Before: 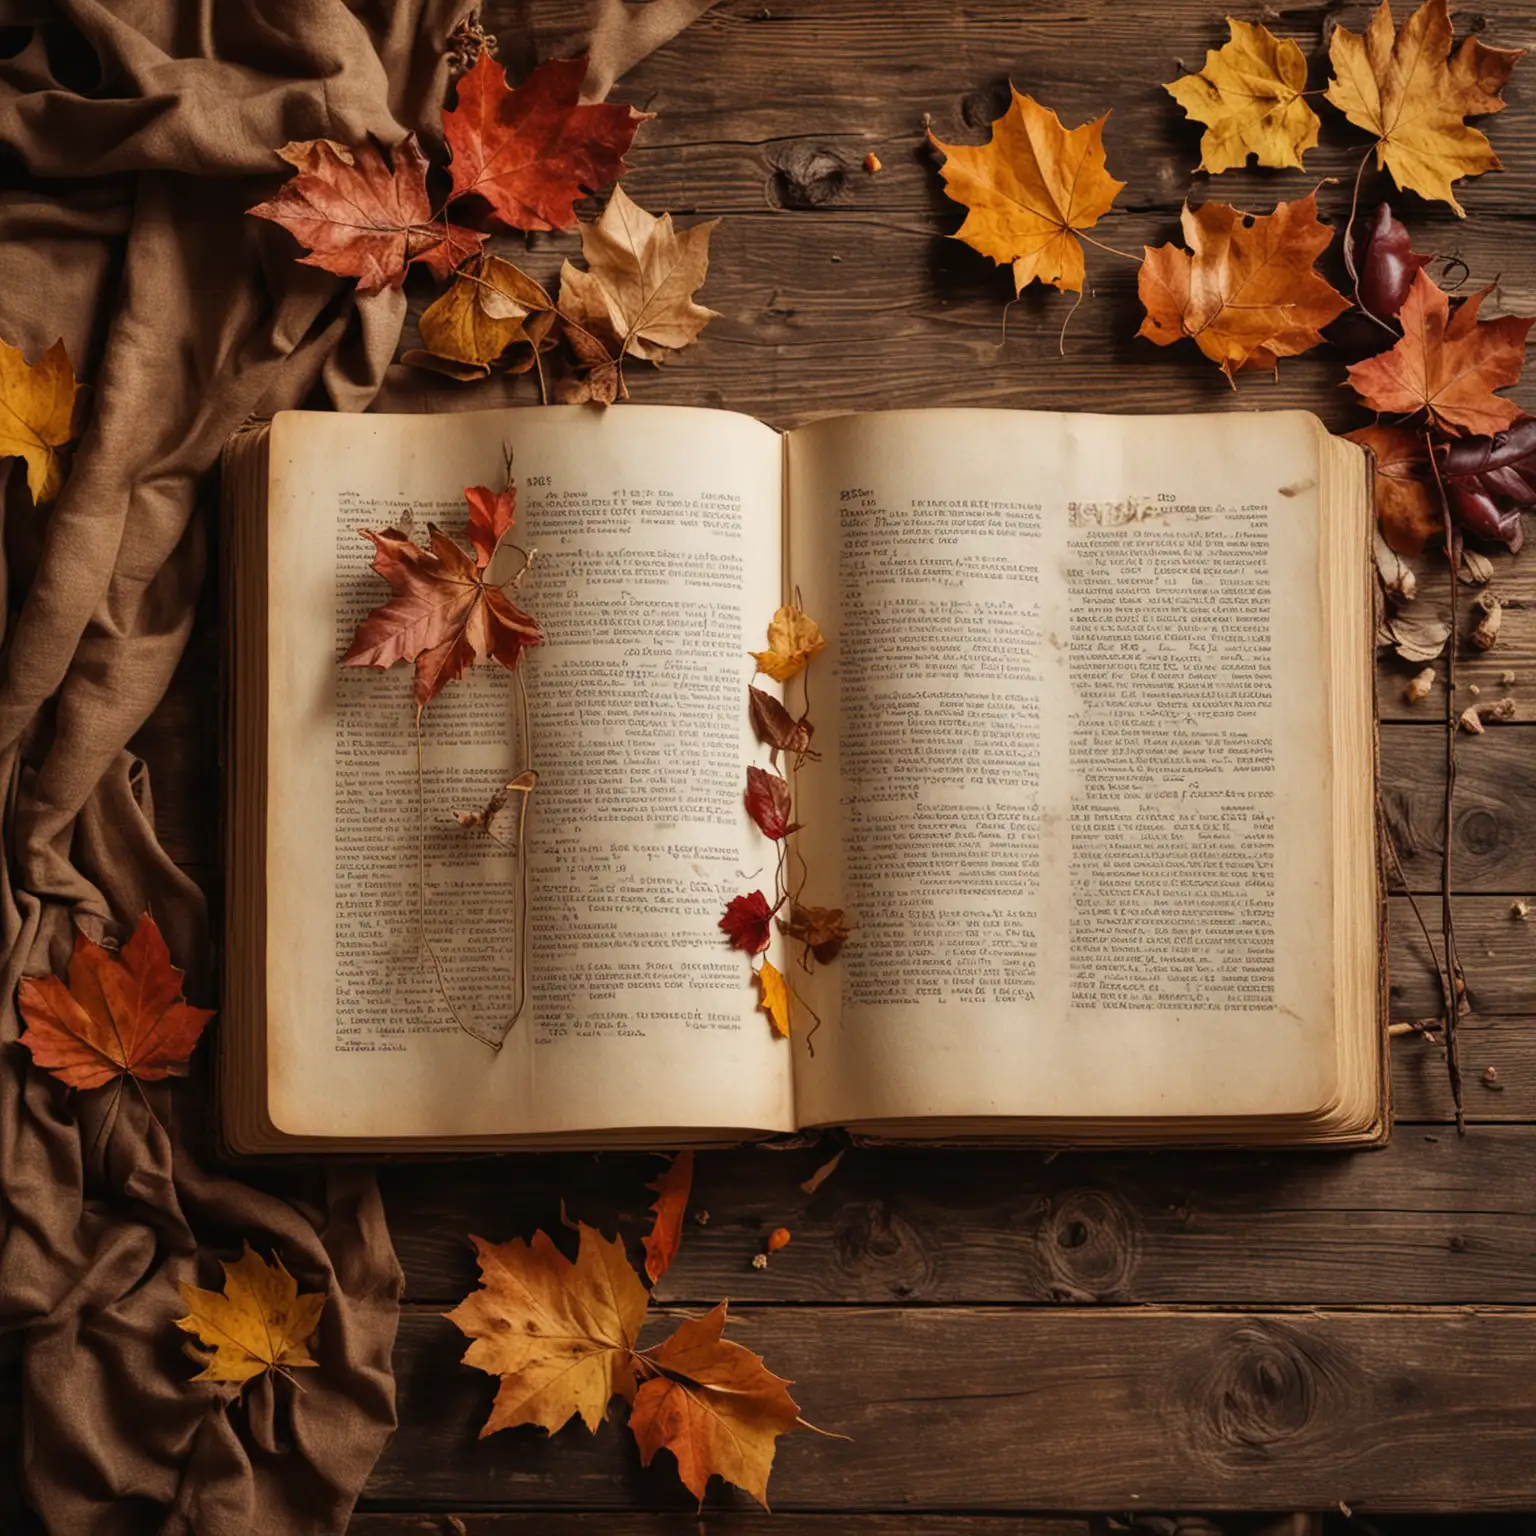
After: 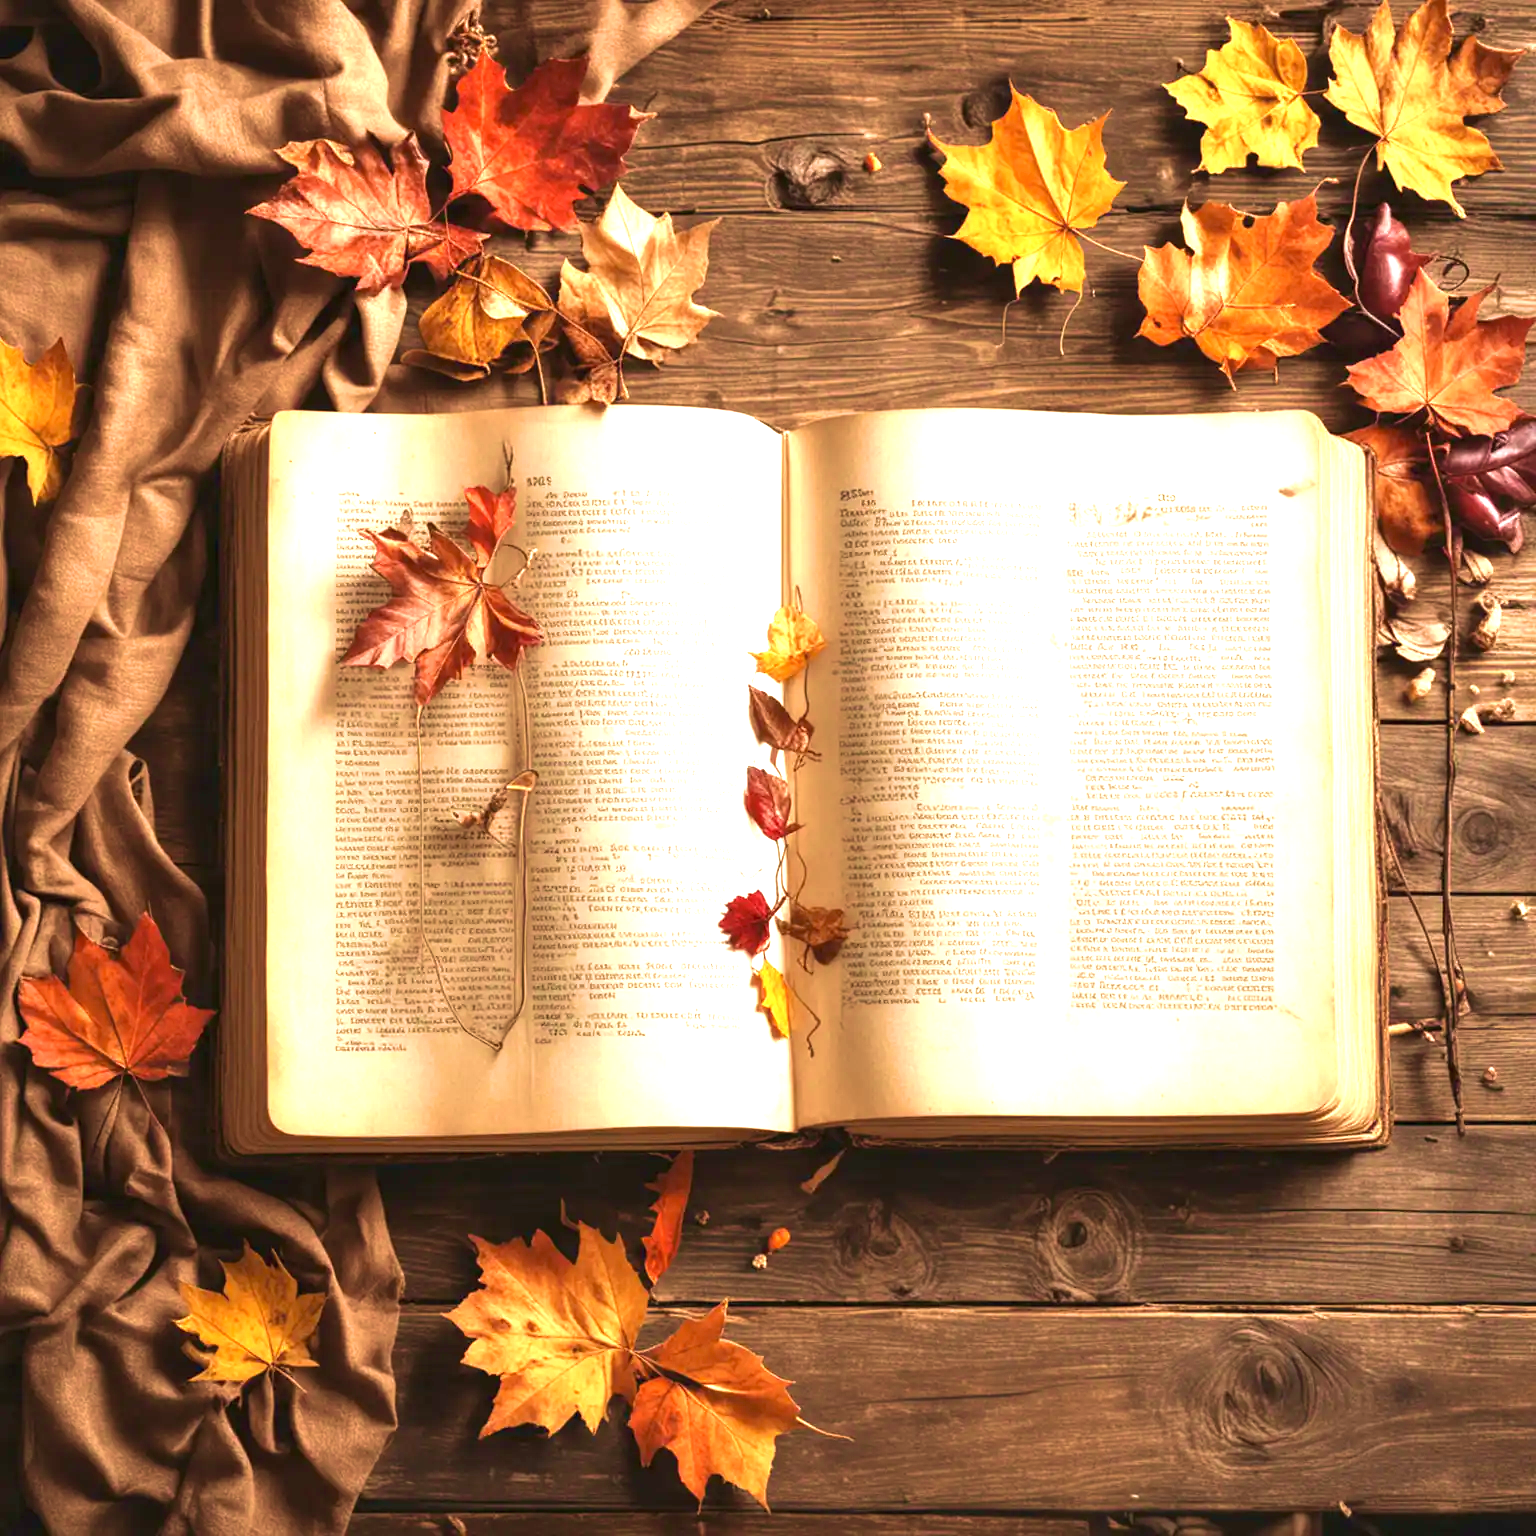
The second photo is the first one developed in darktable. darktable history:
velvia: strength 44.42%
exposure: black level correction 0, exposure 1.683 EV, compensate highlight preservation false
